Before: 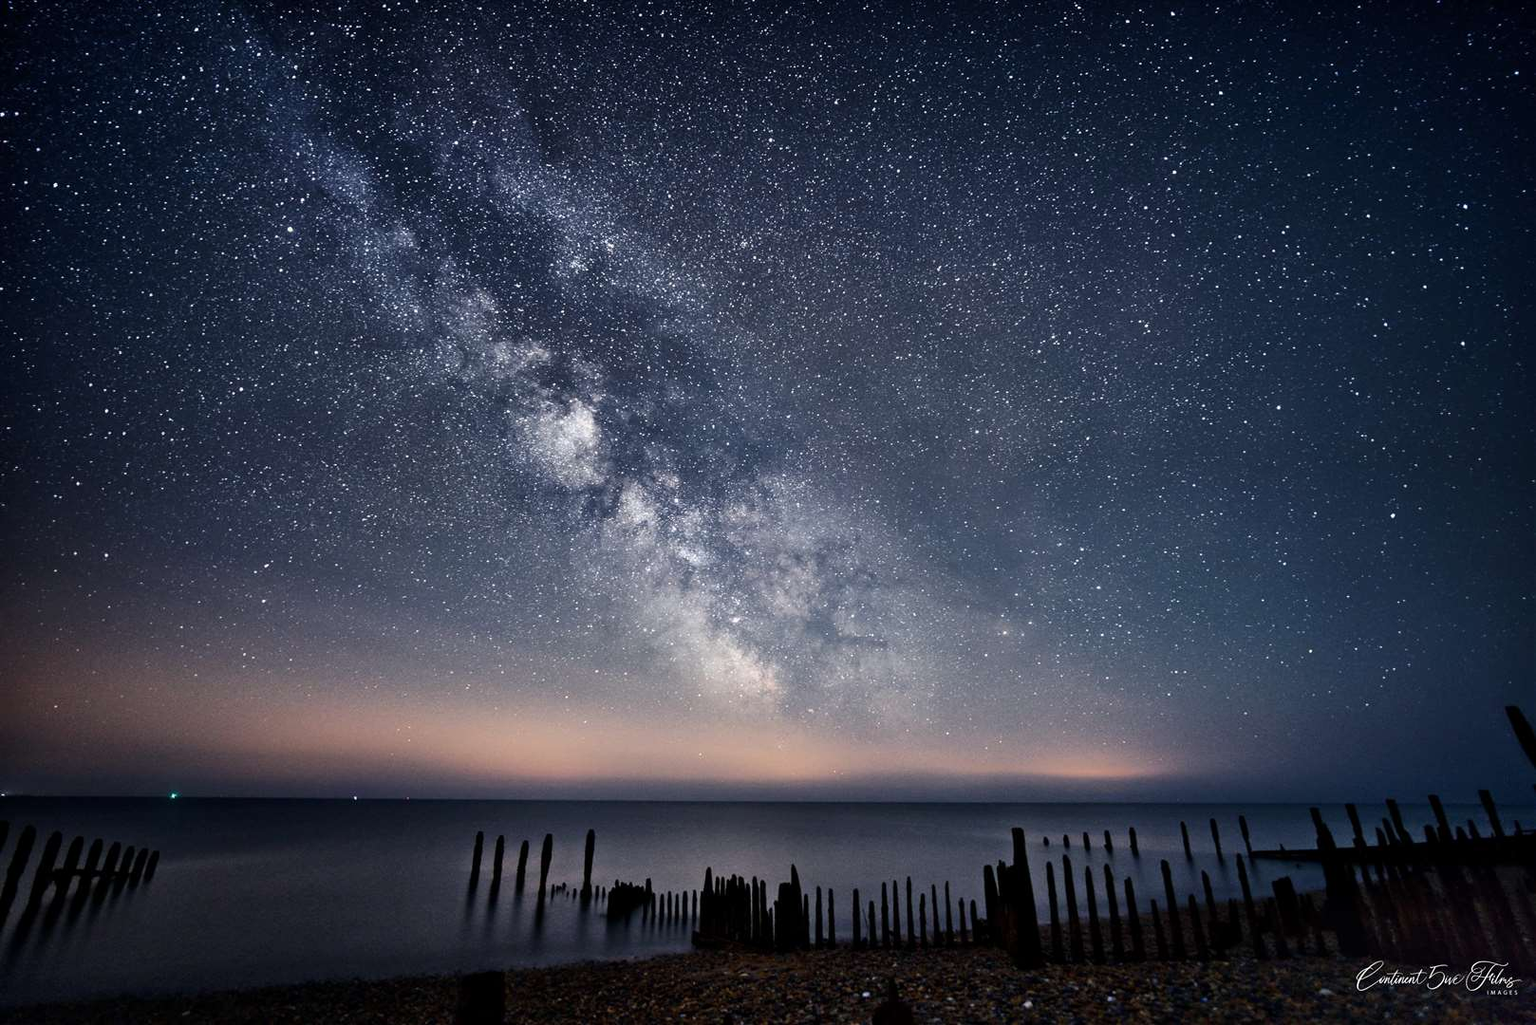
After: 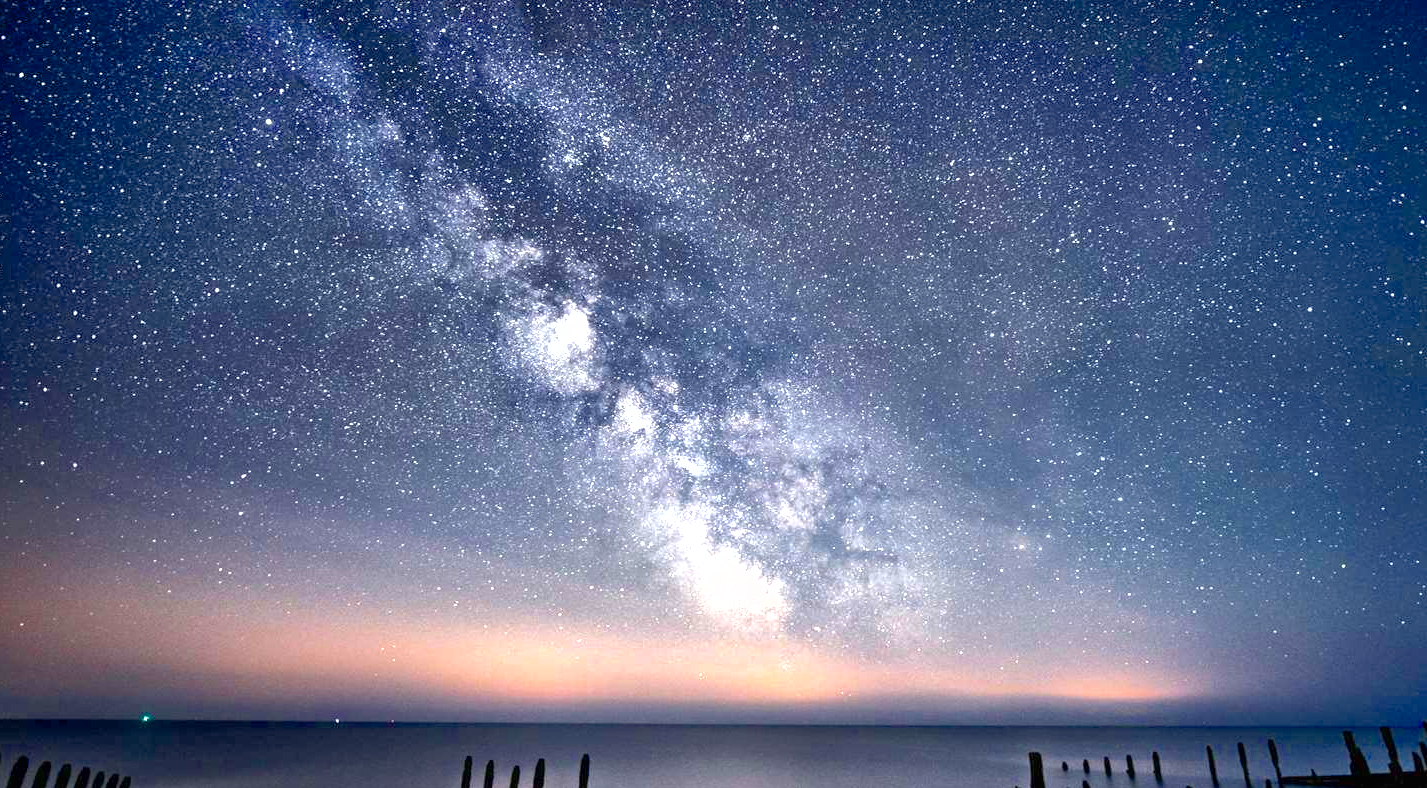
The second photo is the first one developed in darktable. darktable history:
exposure: black level correction 0, exposure 1.293 EV, compensate highlight preservation false
shadows and highlights: on, module defaults
color balance rgb: linear chroma grading › global chroma -0.976%, perceptual saturation grading › global saturation 19.983%, saturation formula JzAzBz (2021)
crop and rotate: left 2.296%, top 11.234%, right 9.493%, bottom 15.72%
